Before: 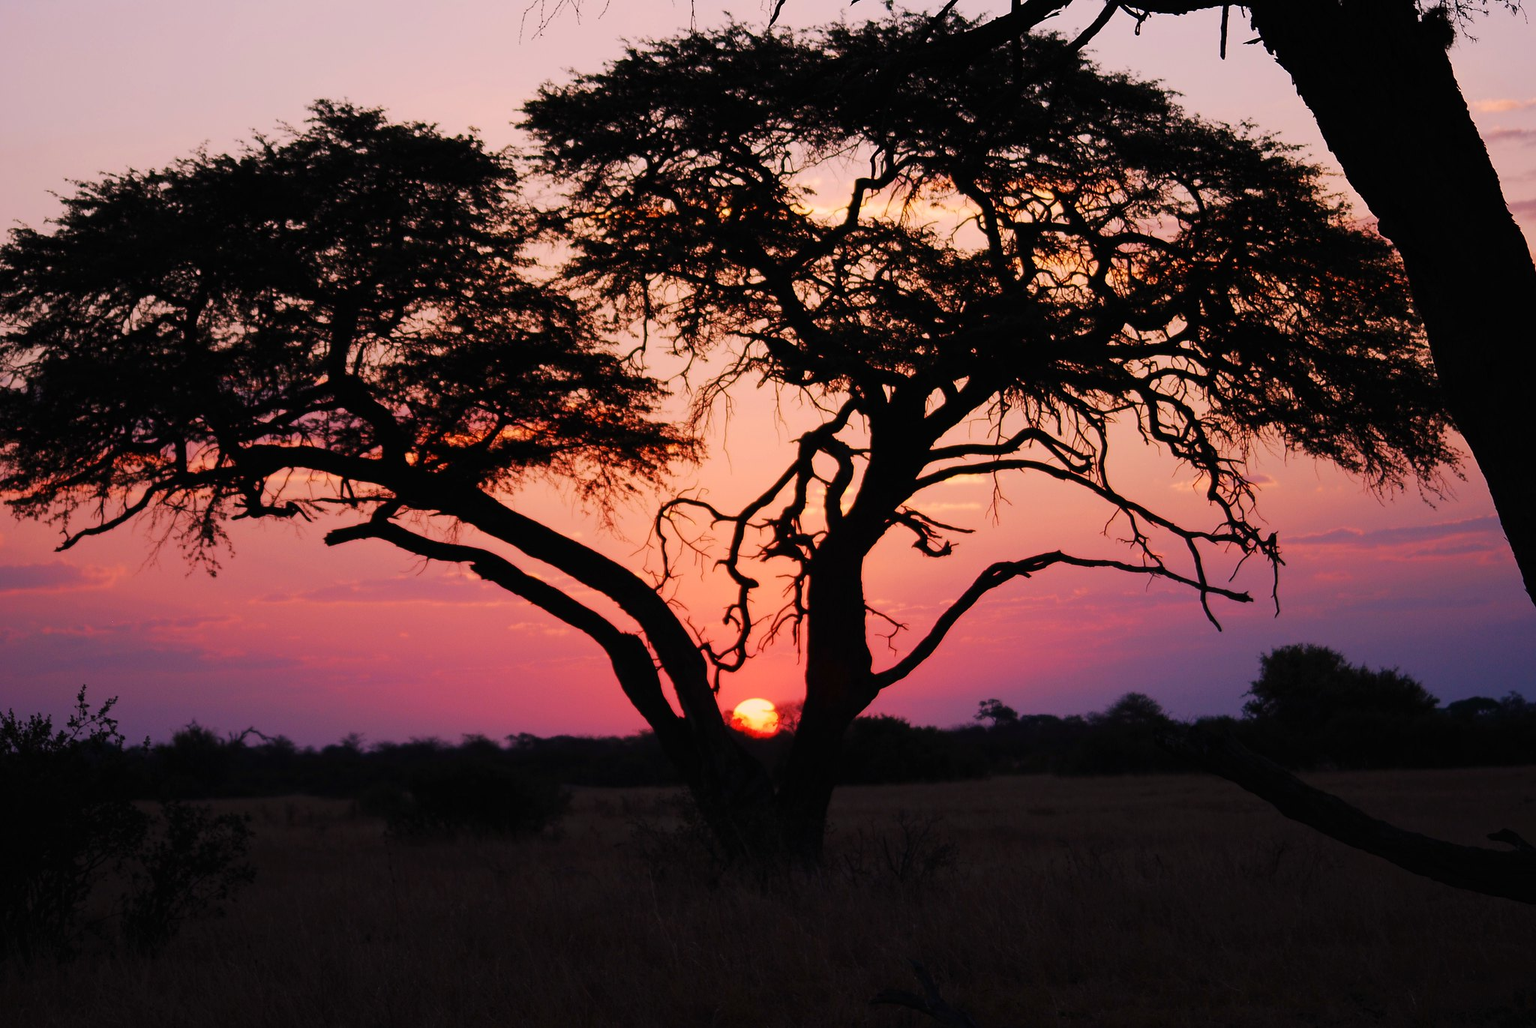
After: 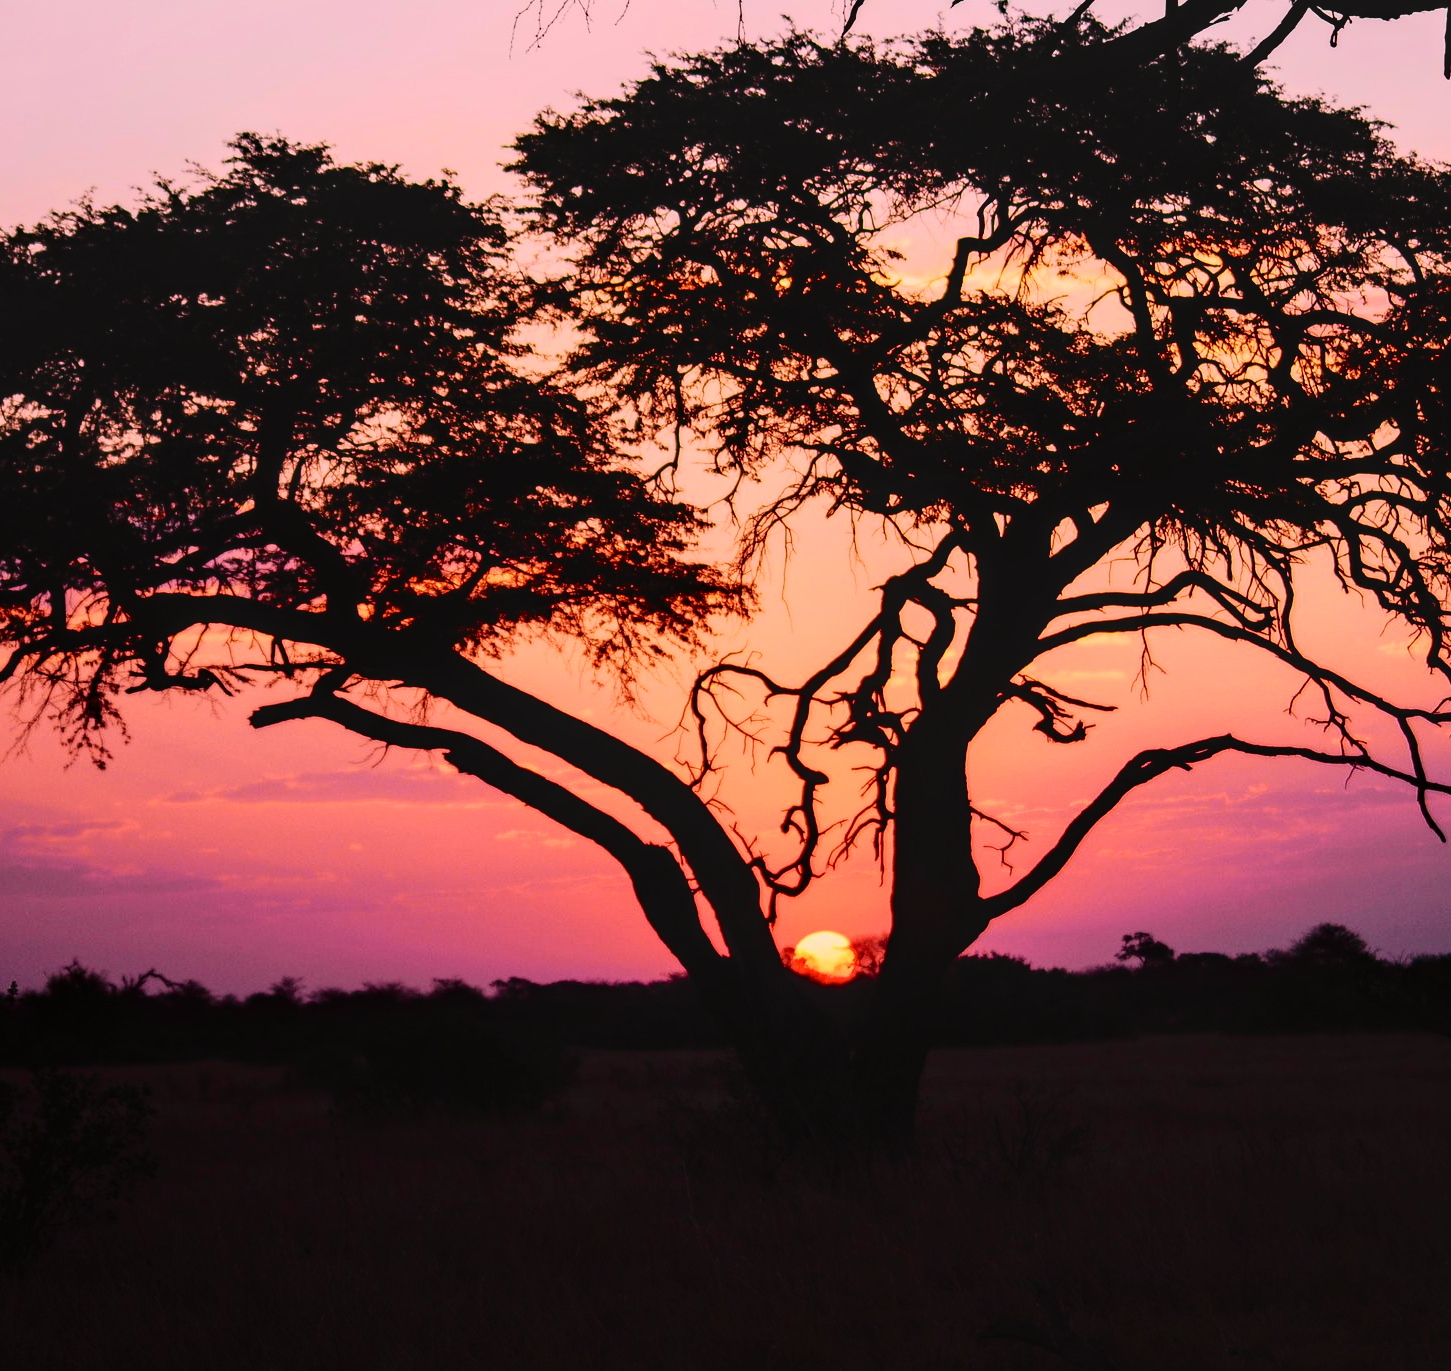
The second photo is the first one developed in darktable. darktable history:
crop and rotate: left 8.959%, right 20.185%
local contrast: detail 130%
tone curve: curves: ch0 [(0, 0.014) (0.17, 0.099) (0.398, 0.423) (0.725, 0.828) (0.872, 0.918) (1, 0.981)]; ch1 [(0, 0) (0.402, 0.36) (0.489, 0.491) (0.5, 0.503) (0.515, 0.52) (0.545, 0.572) (0.615, 0.662) (0.701, 0.725) (1, 1)]; ch2 [(0, 0) (0.42, 0.458) (0.485, 0.499) (0.503, 0.503) (0.531, 0.542) (0.561, 0.594) (0.644, 0.694) (0.717, 0.753) (1, 0.991)], color space Lab, independent channels
tone equalizer: on, module defaults
